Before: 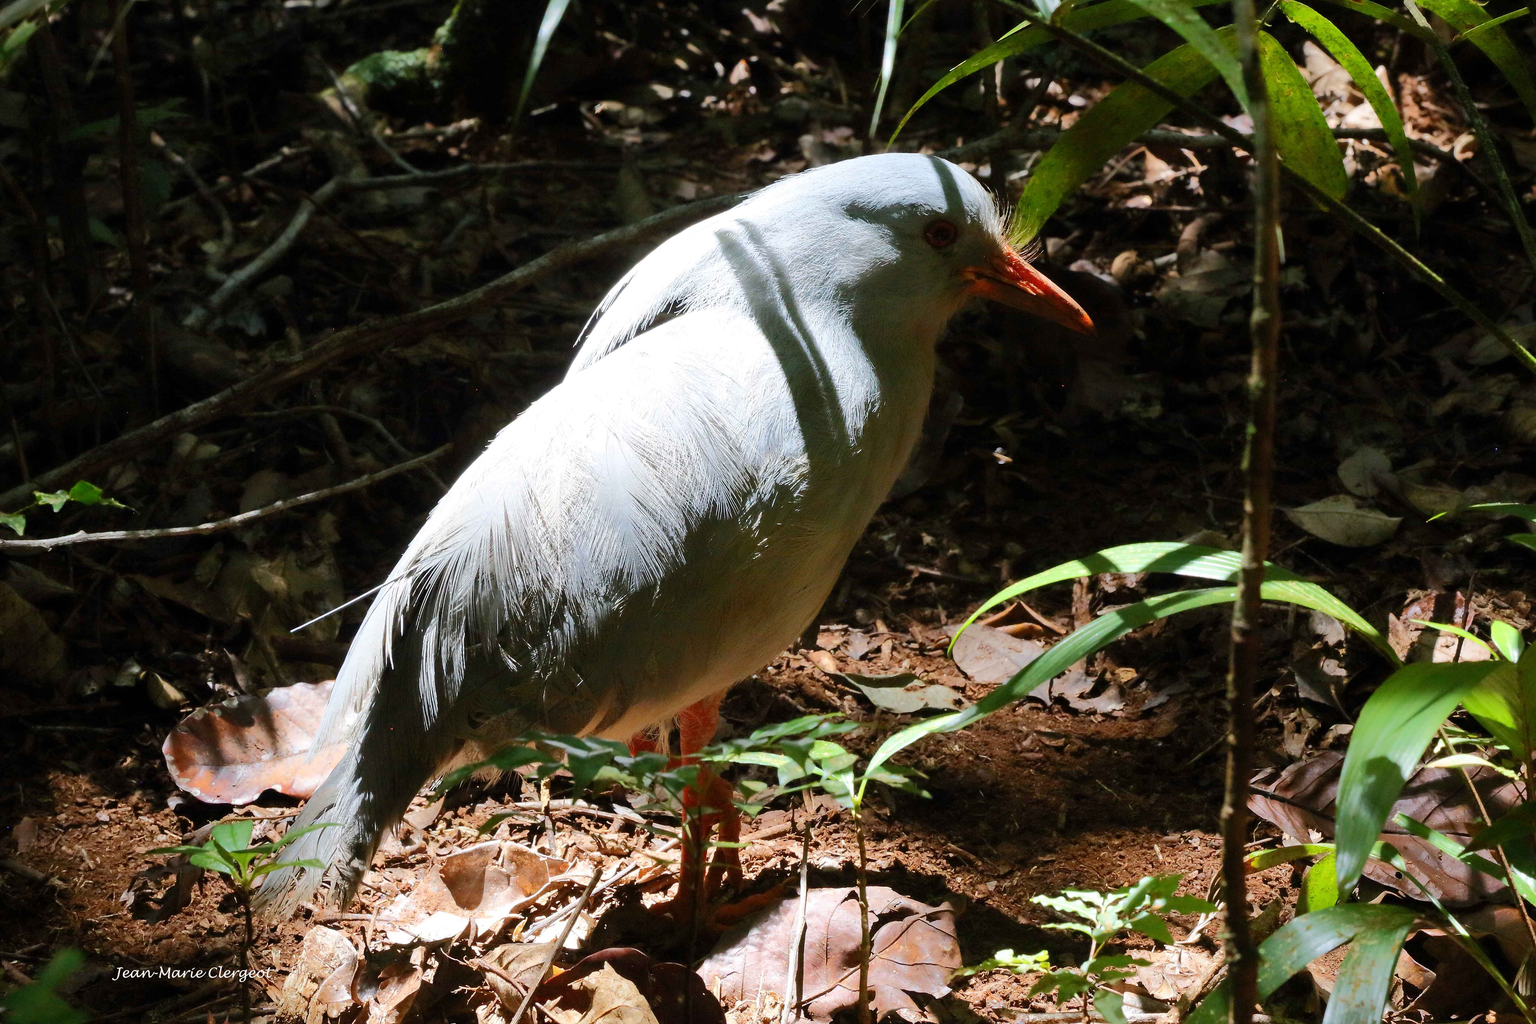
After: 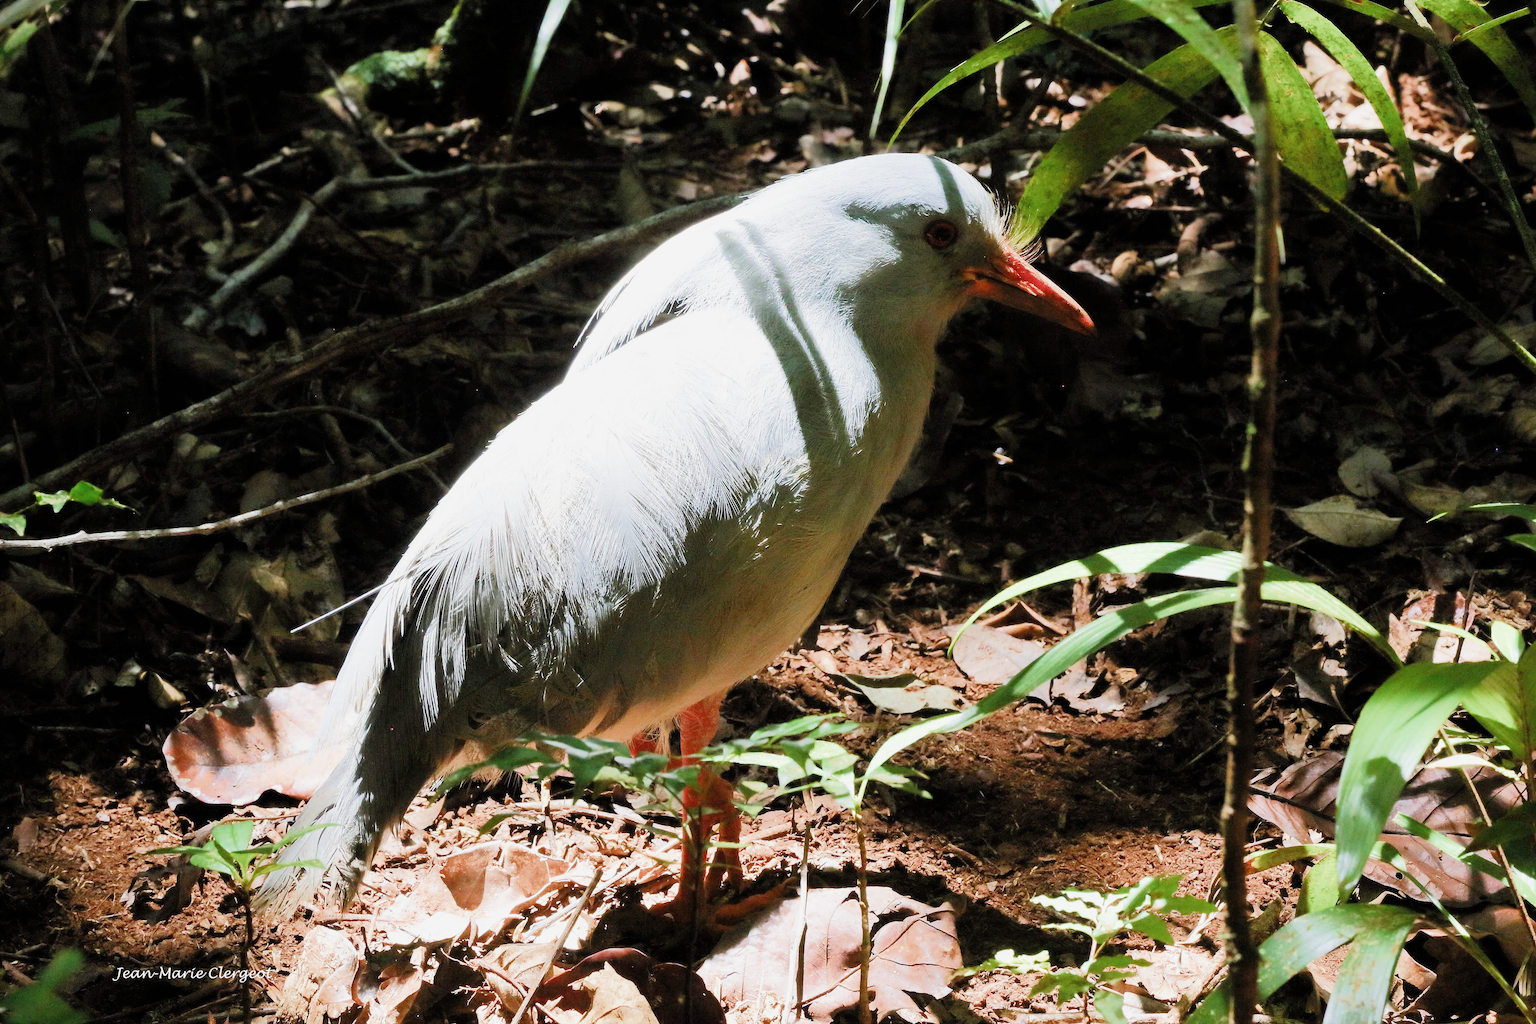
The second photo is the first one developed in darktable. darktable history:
exposure: black level correction 0, exposure 1.2 EV, compensate highlight preservation false
filmic rgb: black relative exposure -7.65 EV, white relative exposure 4.56 EV, hardness 3.61, add noise in highlights 0.001, color science v3 (2019), use custom middle-gray values true, contrast in highlights soft
